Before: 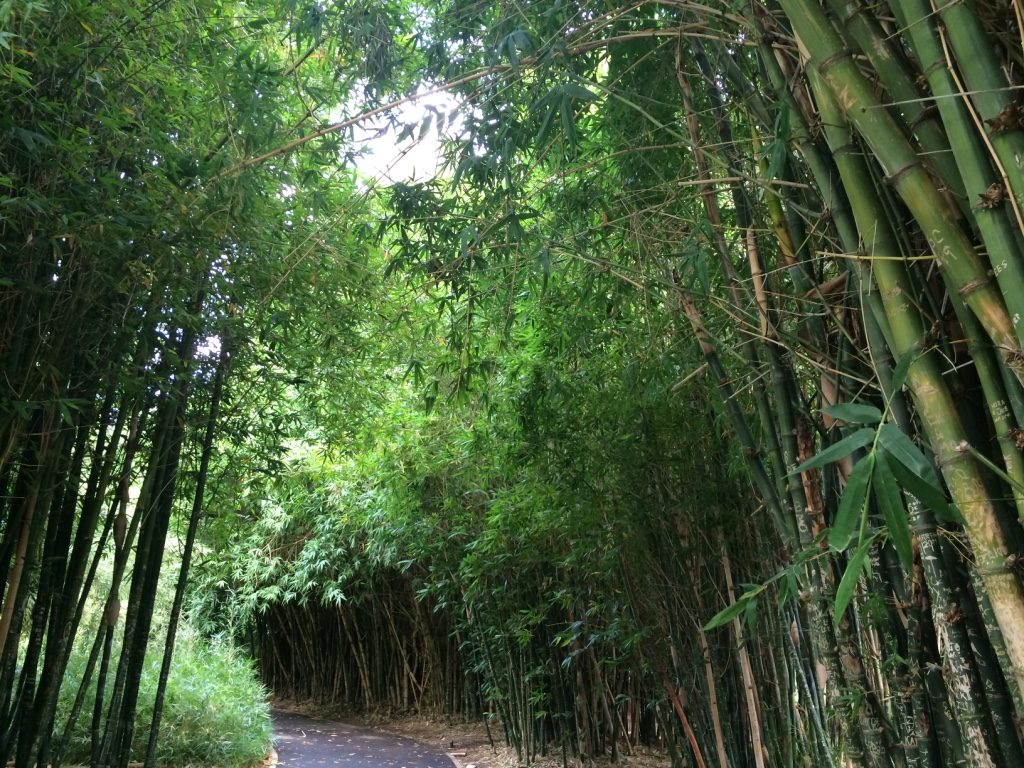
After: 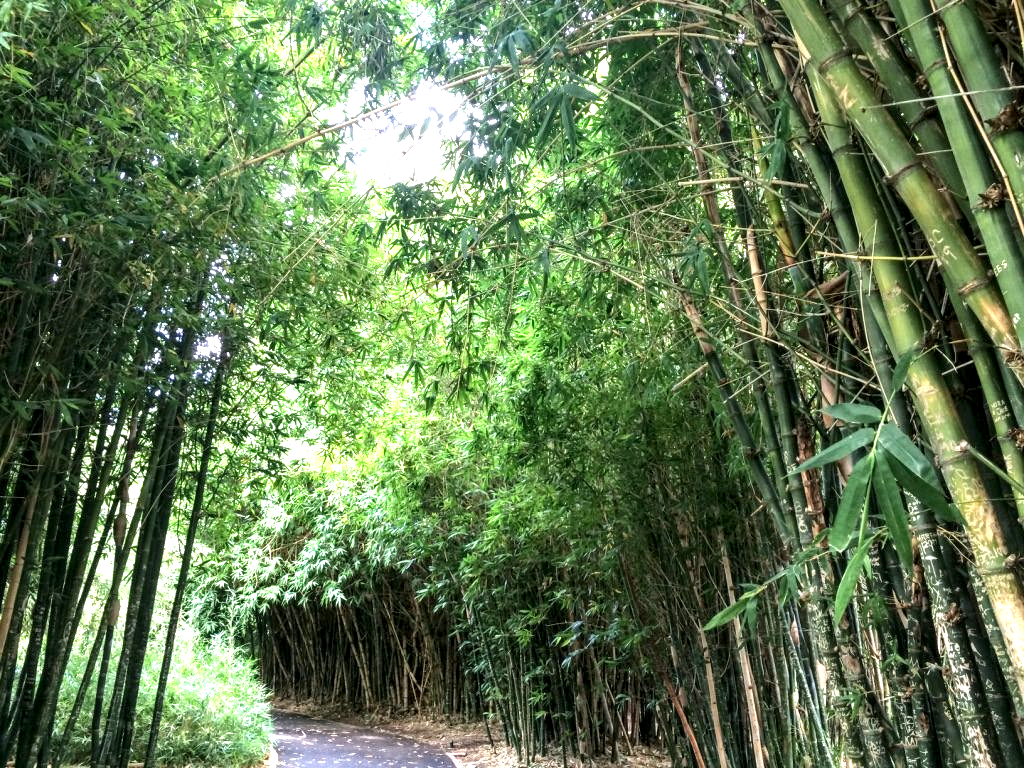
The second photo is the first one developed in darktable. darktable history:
exposure: black level correction 0, exposure 1 EV, compensate exposure bias true, compensate highlight preservation false
local contrast: highlights 60%, shadows 60%, detail 160%
